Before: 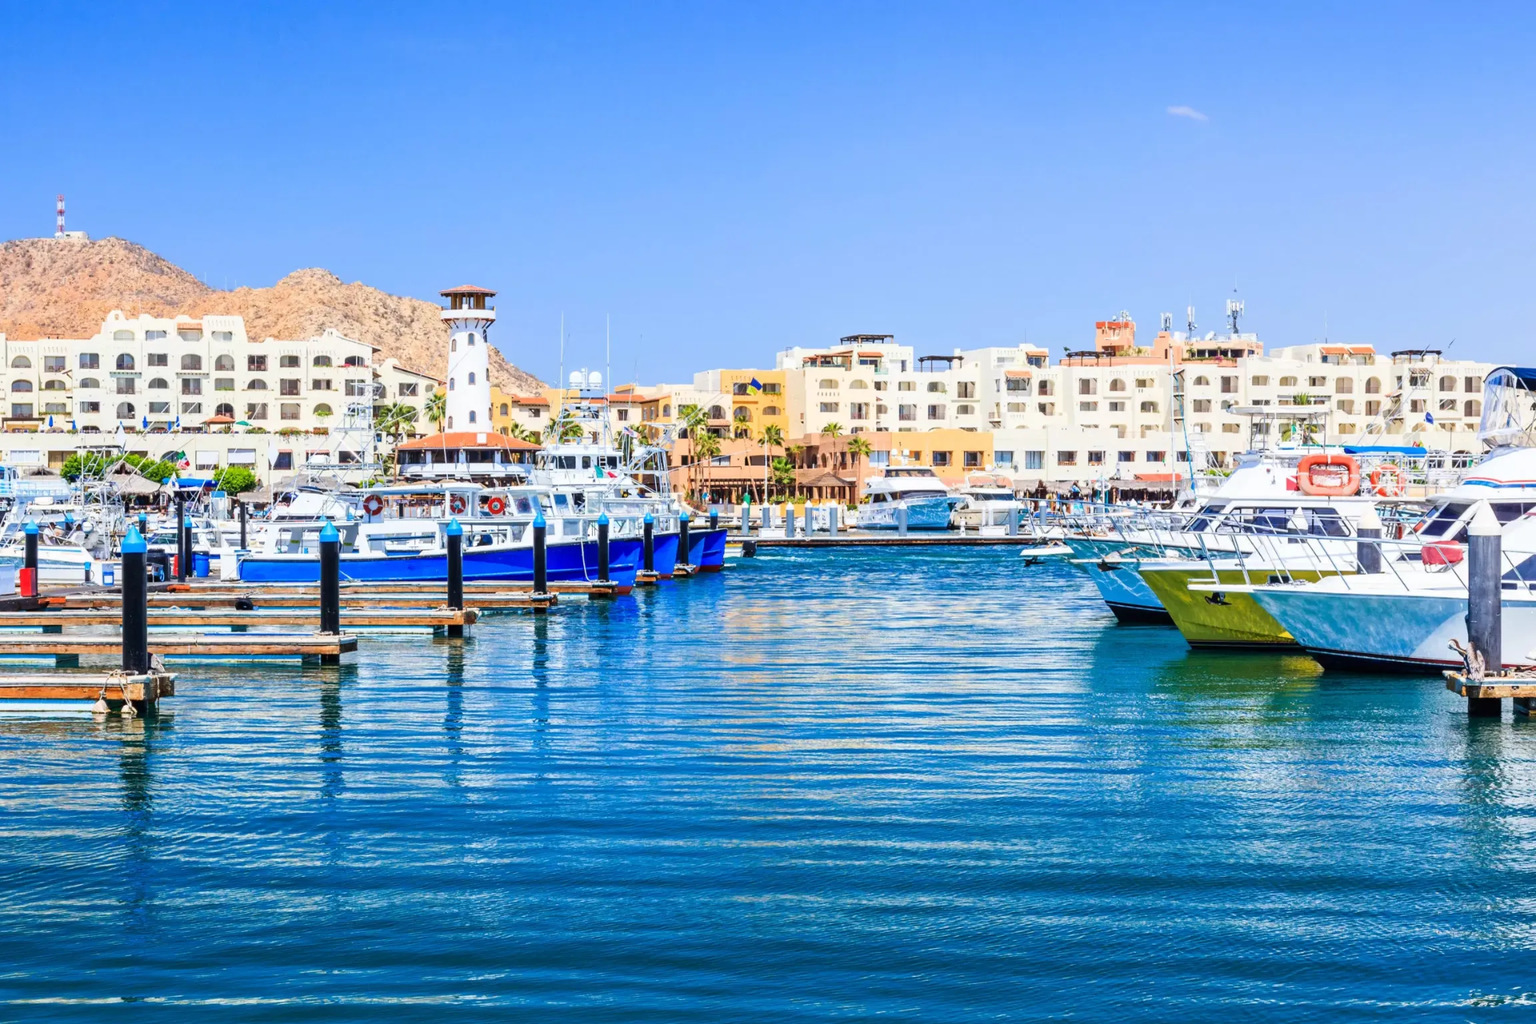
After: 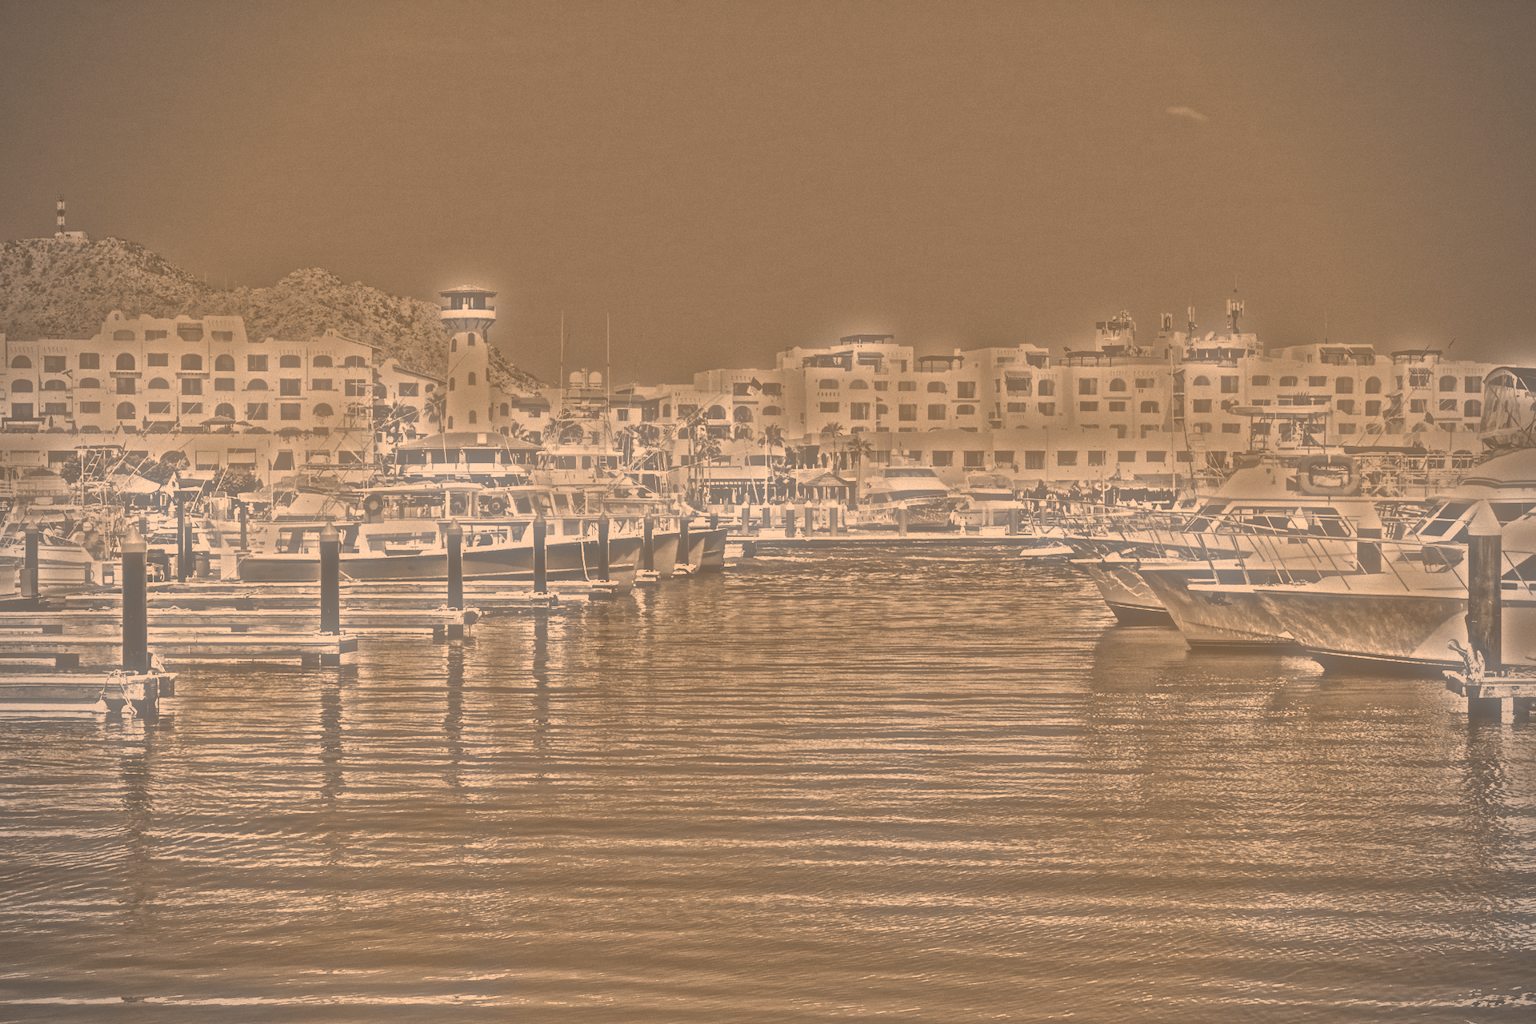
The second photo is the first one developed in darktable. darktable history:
soften: on, module defaults
grain: mid-tones bias 0% | blend: blend mode normal, opacity 55%; mask: uniform (no mask)
highpass: on, module defaults | blend: blend mode overlay, opacity 75%; mask: uniform (no mask)
vibrance: on, module defaults
local contrast: mode bilateral grid, contrast 20, coarseness 50, detail 120%, midtone range 0.2
vignetting: unbound false
color correction: highlights a* 17.94, highlights b* 35.39, shadows a* 1.48, shadows b* 6.42, saturation 1.01 | blend: blend mode normal bounded, opacity 46%; mask: uniform (no mask)
